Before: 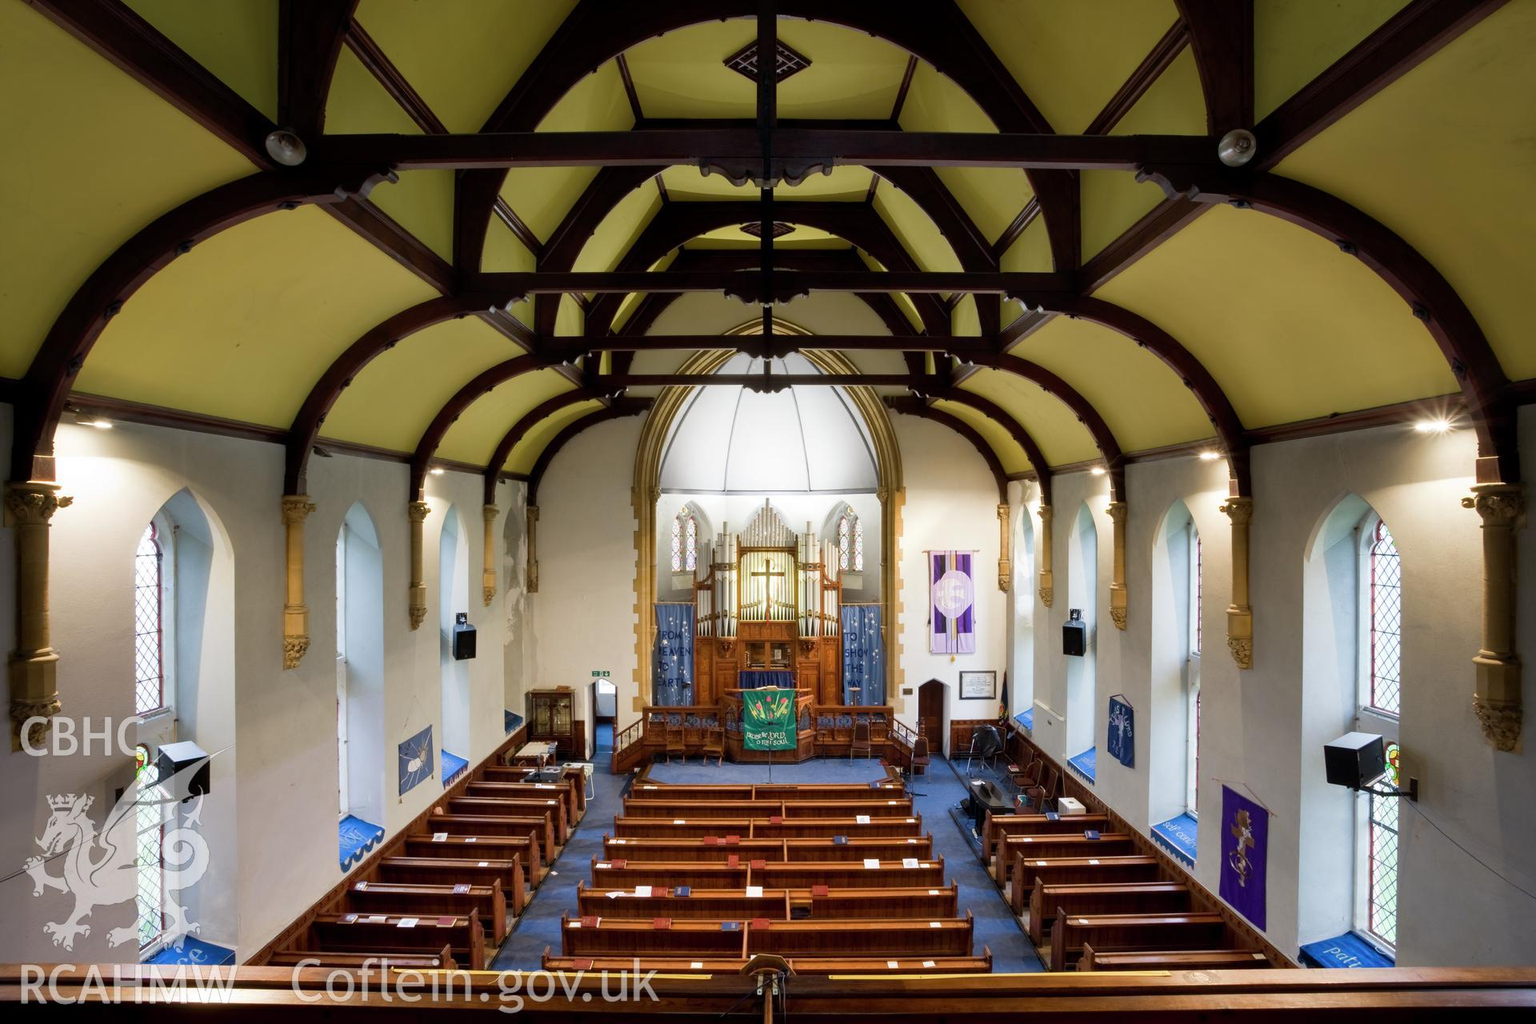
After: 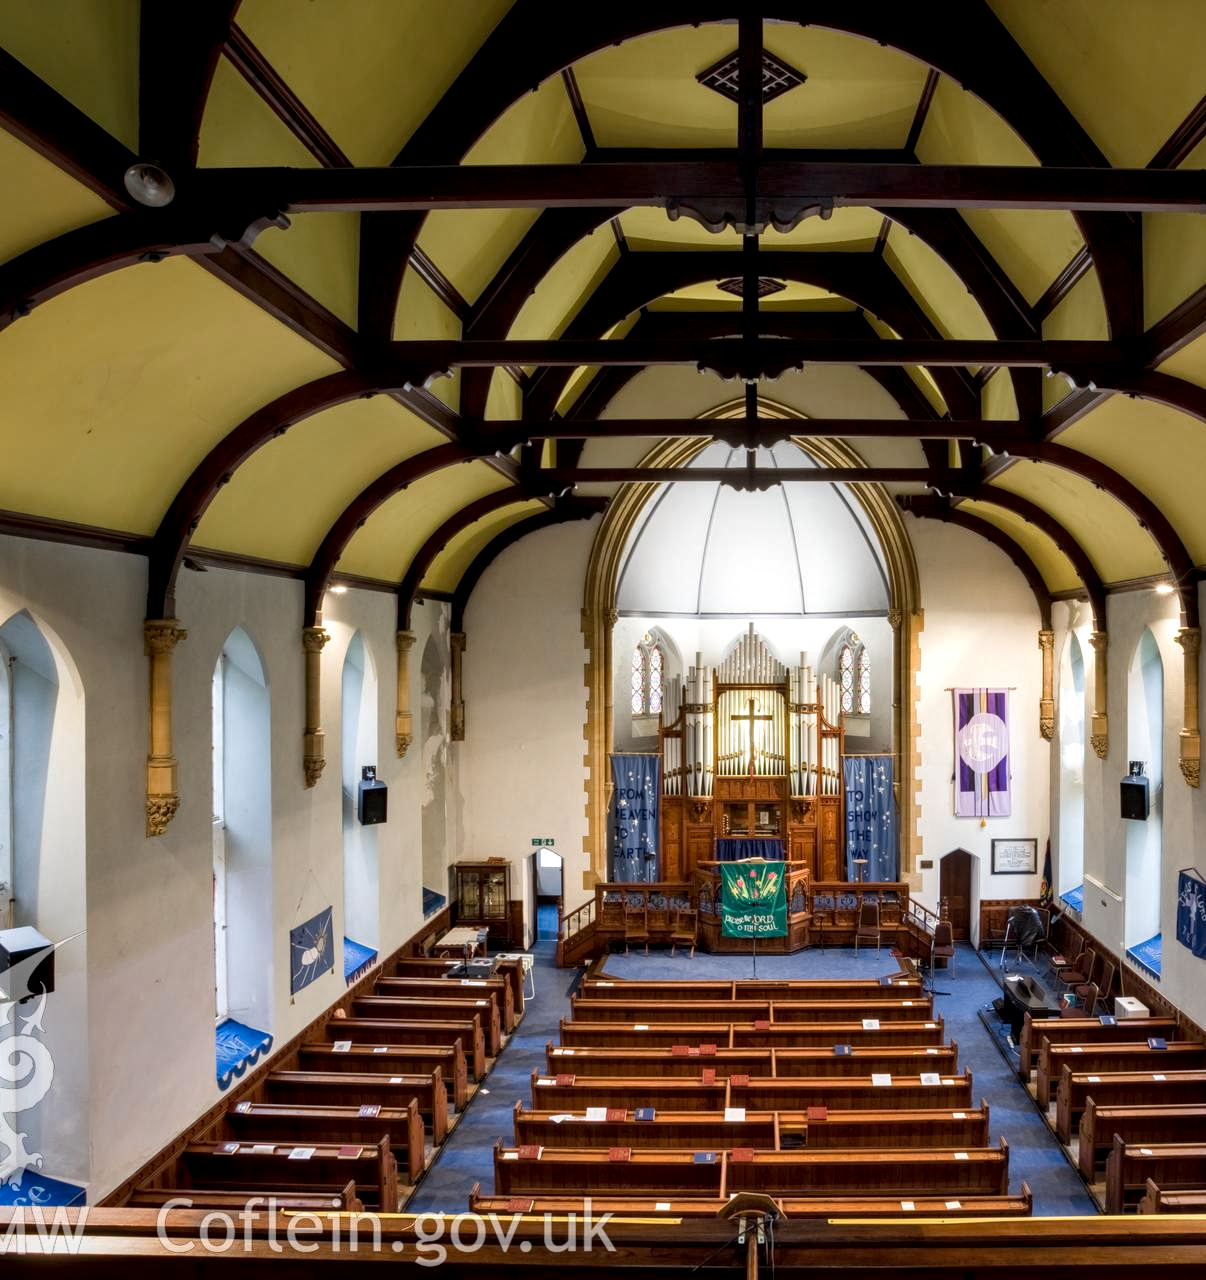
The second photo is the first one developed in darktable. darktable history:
tone equalizer: smoothing diameter 24.95%, edges refinement/feathering 11.19, preserve details guided filter
local contrast: detail 142%
crop: left 10.872%, right 26.301%
